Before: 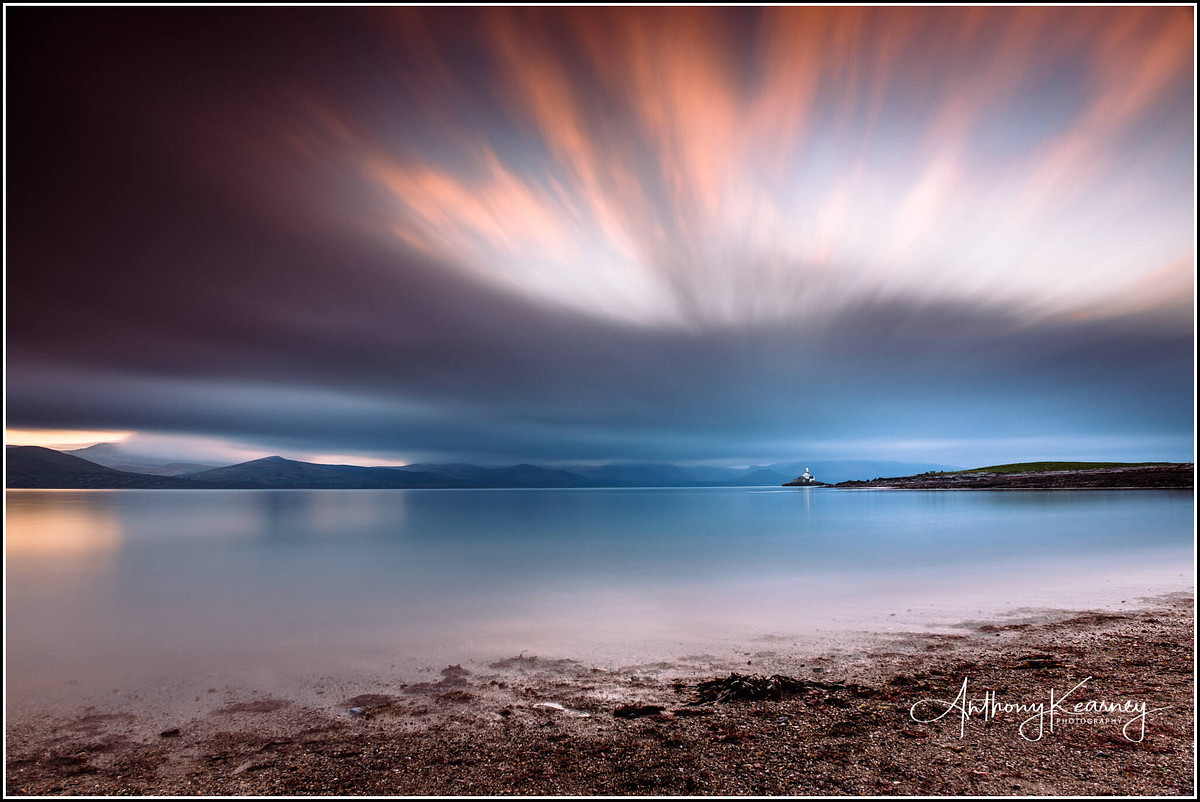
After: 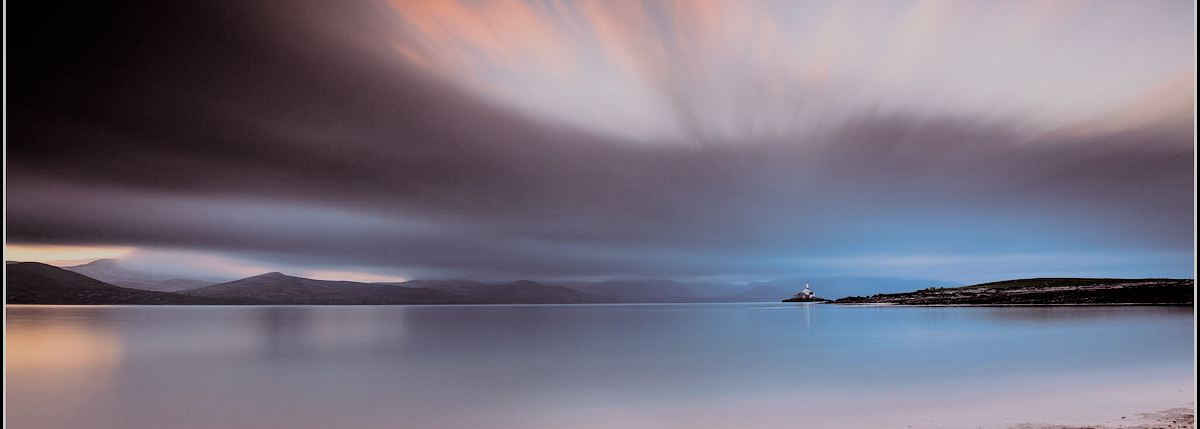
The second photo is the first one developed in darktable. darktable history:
filmic rgb: black relative exposure -6.15 EV, white relative exposure 6.96 EV, hardness 2.23, color science v6 (2022)
crop and rotate: top 23.043%, bottom 23.437%
split-toning: shadows › saturation 0.2
